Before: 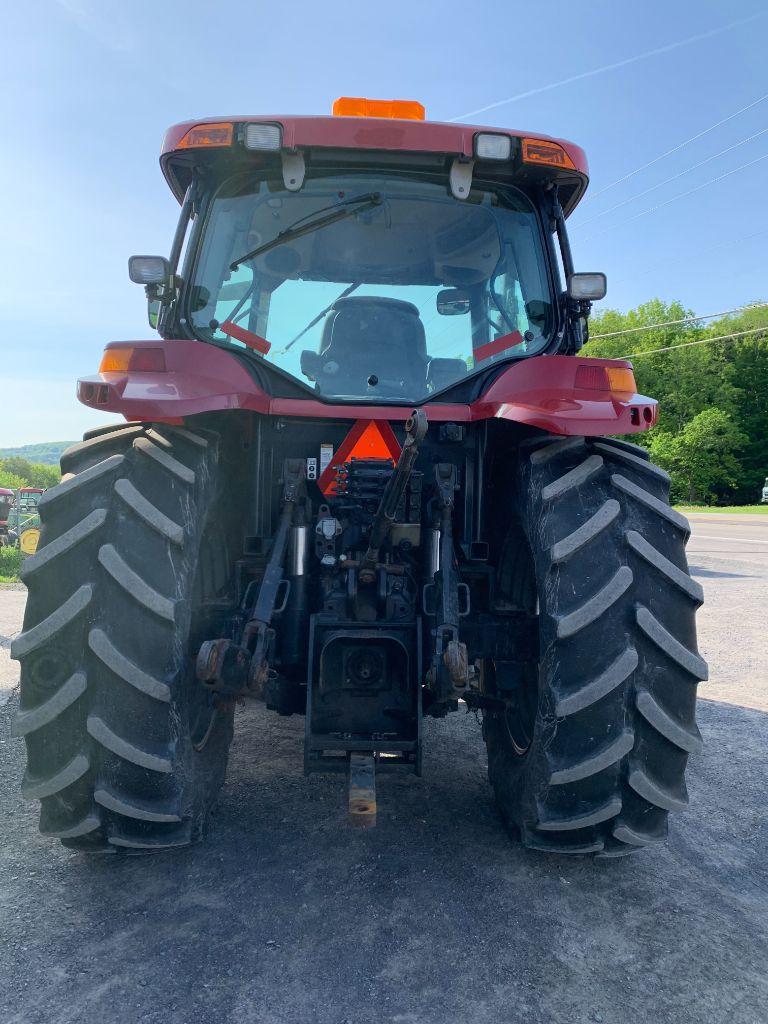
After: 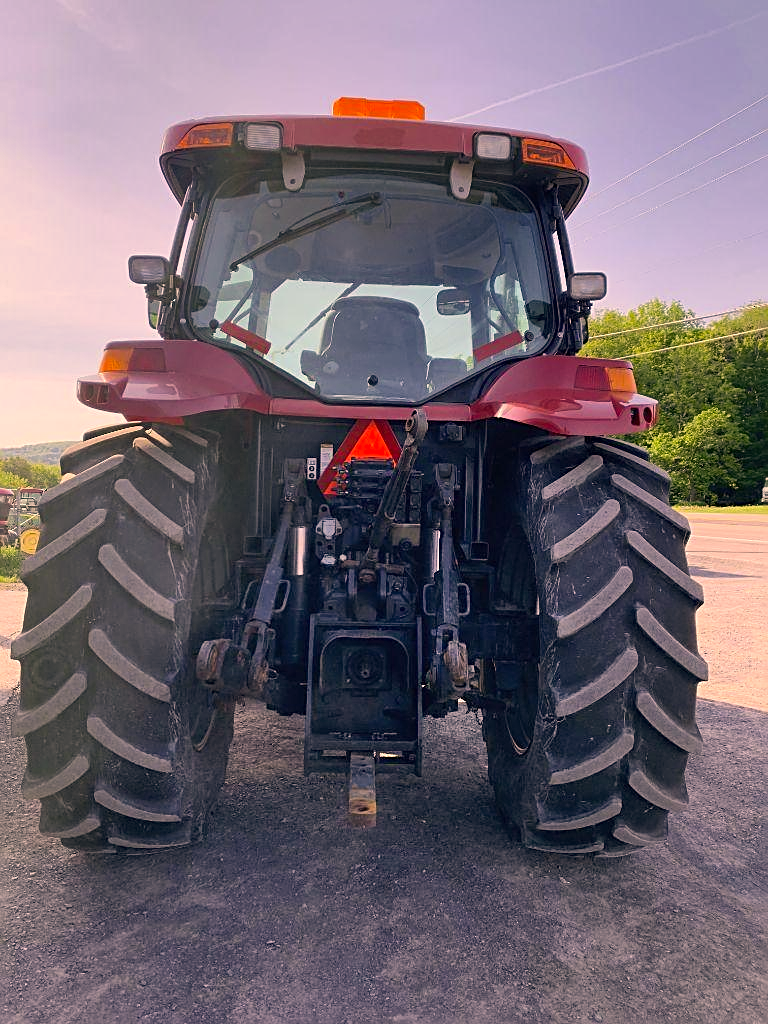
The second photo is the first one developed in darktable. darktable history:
shadows and highlights: soften with gaussian
color correction: highlights a* 22.14, highlights b* 22.04
sharpen: on, module defaults
